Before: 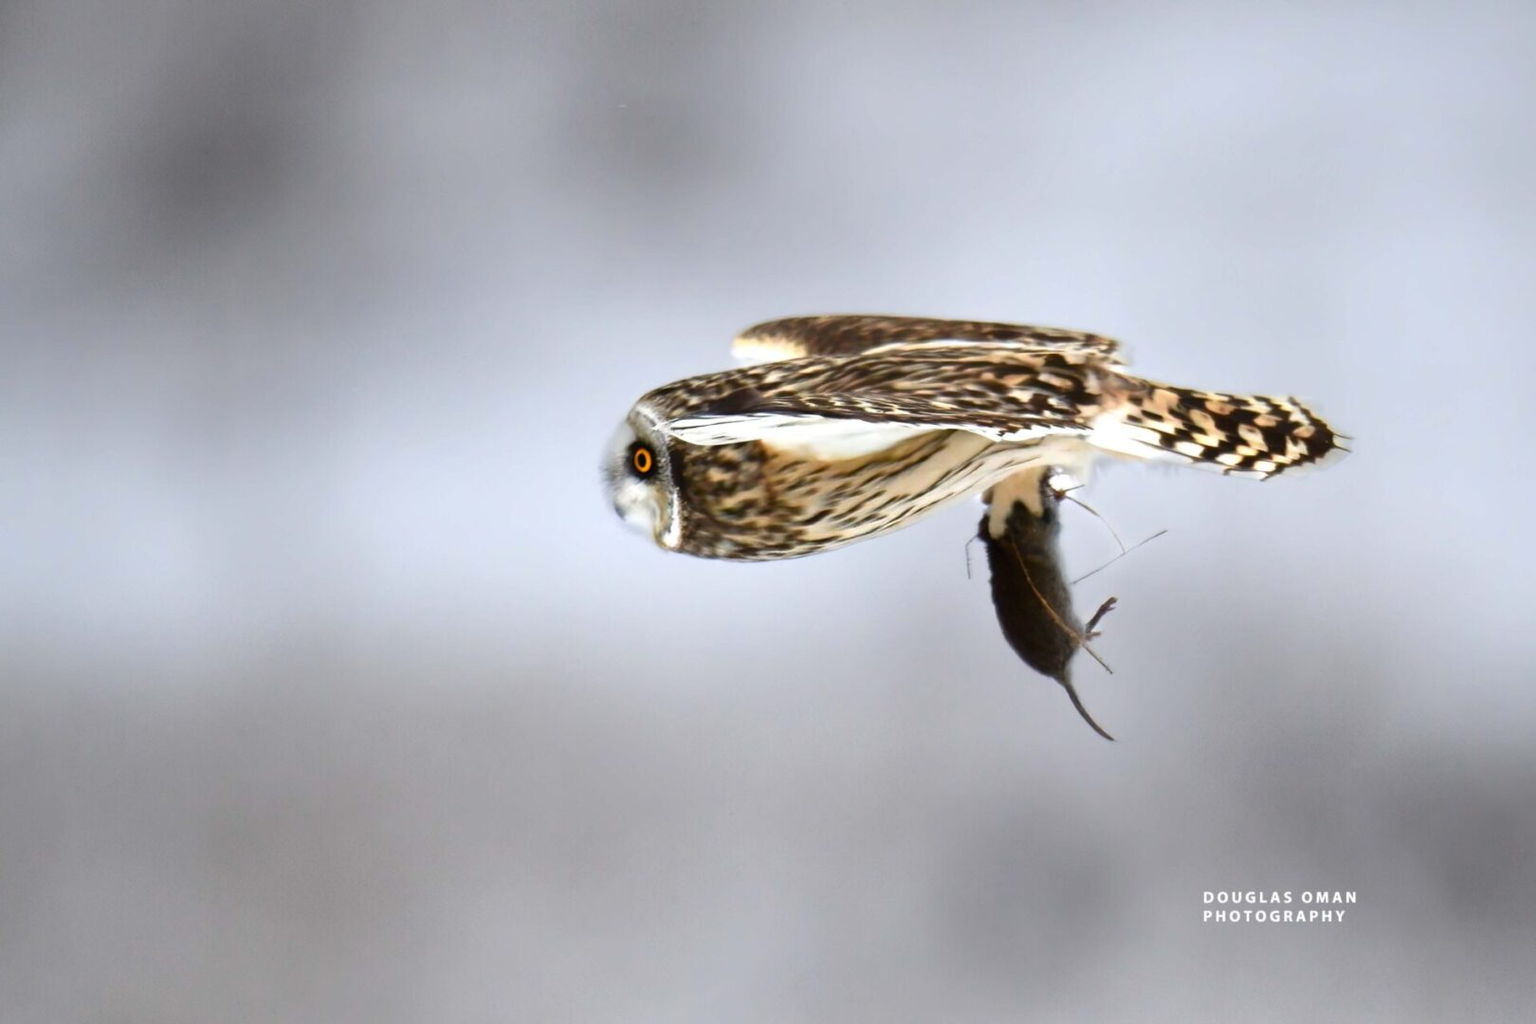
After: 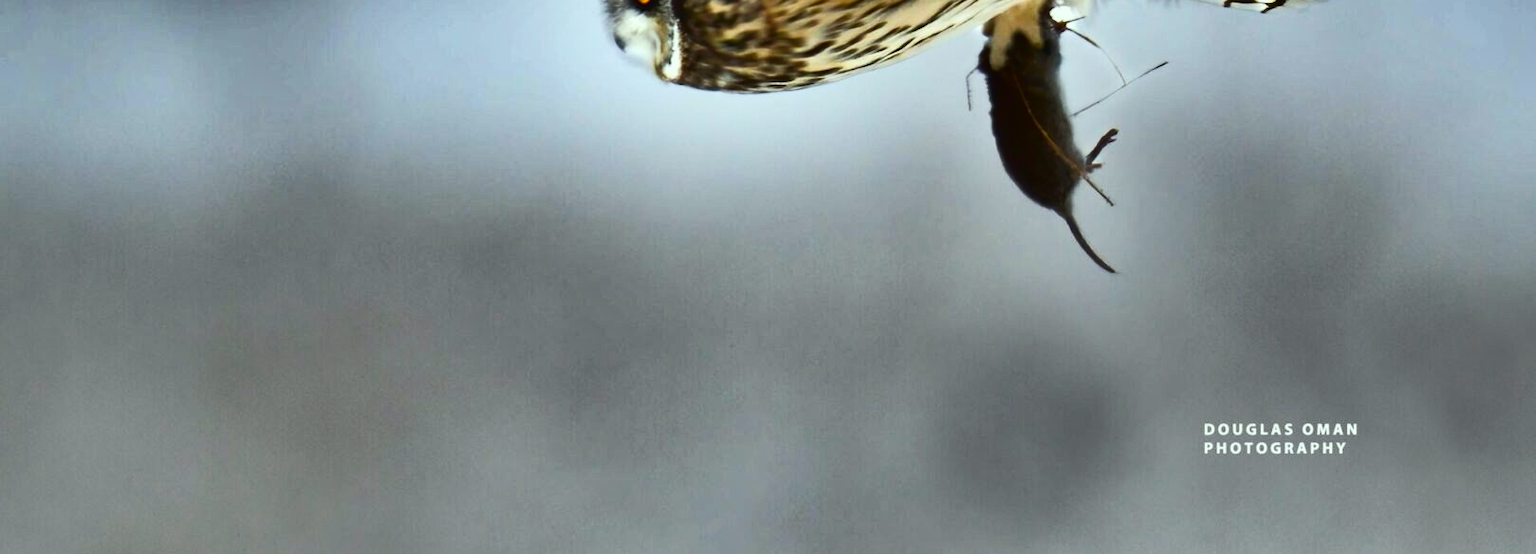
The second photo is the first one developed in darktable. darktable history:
crop and rotate: top 45.888%, right 0.015%
tone curve: curves: ch0 [(0.001, 0.034) (0.115, 0.093) (0.251, 0.232) (0.382, 0.397) (0.652, 0.719) (0.802, 0.876) (1, 0.998)]; ch1 [(0, 0) (0.384, 0.324) (0.472, 0.466) (0.504, 0.5) (0.517, 0.533) (0.547, 0.564) (0.582, 0.628) (0.657, 0.727) (1, 1)]; ch2 [(0, 0) (0.278, 0.232) (0.5, 0.5) (0.531, 0.552) (0.61, 0.653) (1, 1)], color space Lab, linked channels, preserve colors none
color zones: curves: ch1 [(0, 0.523) (0.143, 0.545) (0.286, 0.52) (0.429, 0.506) (0.571, 0.503) (0.714, 0.503) (0.857, 0.508) (1, 0.523)]
color correction: highlights a* -8.11, highlights b* 3.54
base curve: curves: ch0 [(0, 0) (0.283, 0.295) (1, 1)], exposure shift 0.01, preserve colors none
shadows and highlights: shadows 20.88, highlights -81.56, soften with gaussian
